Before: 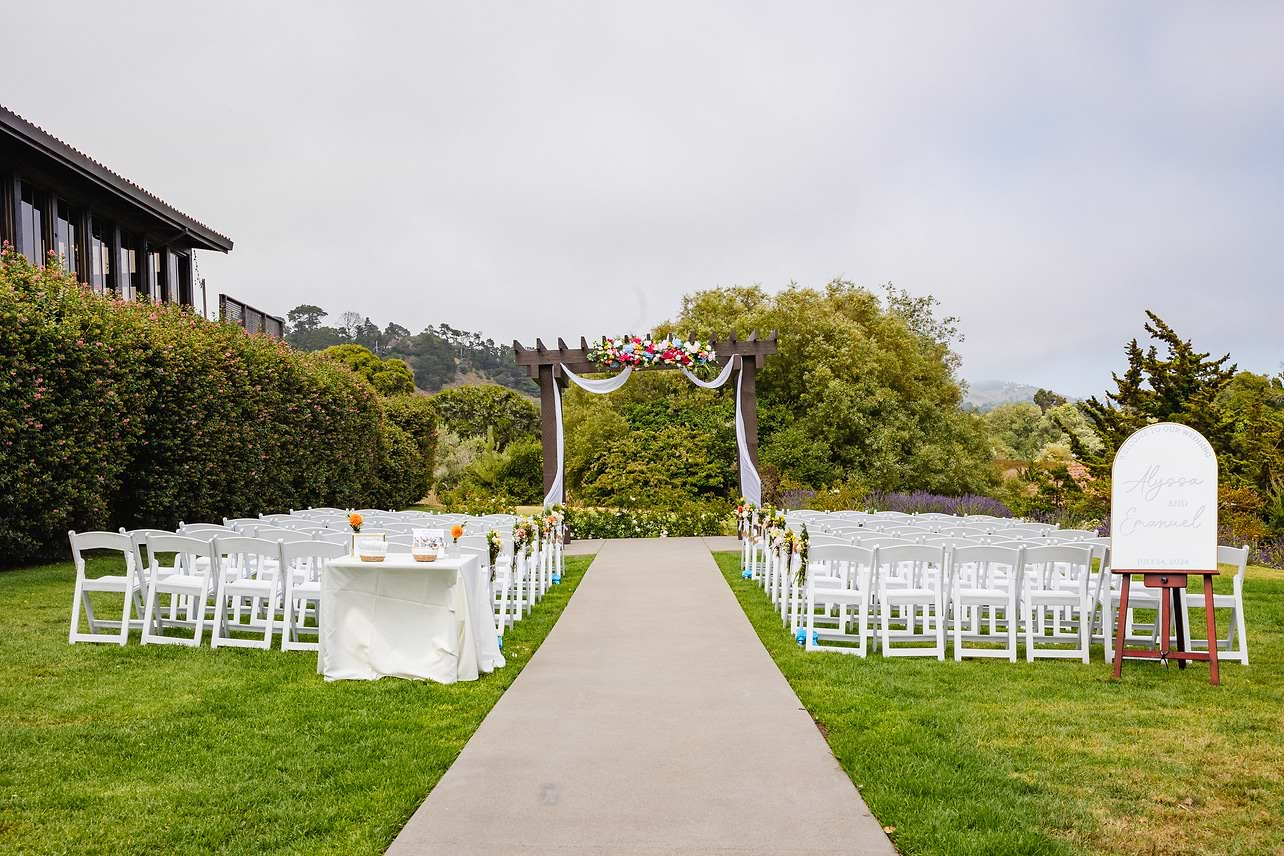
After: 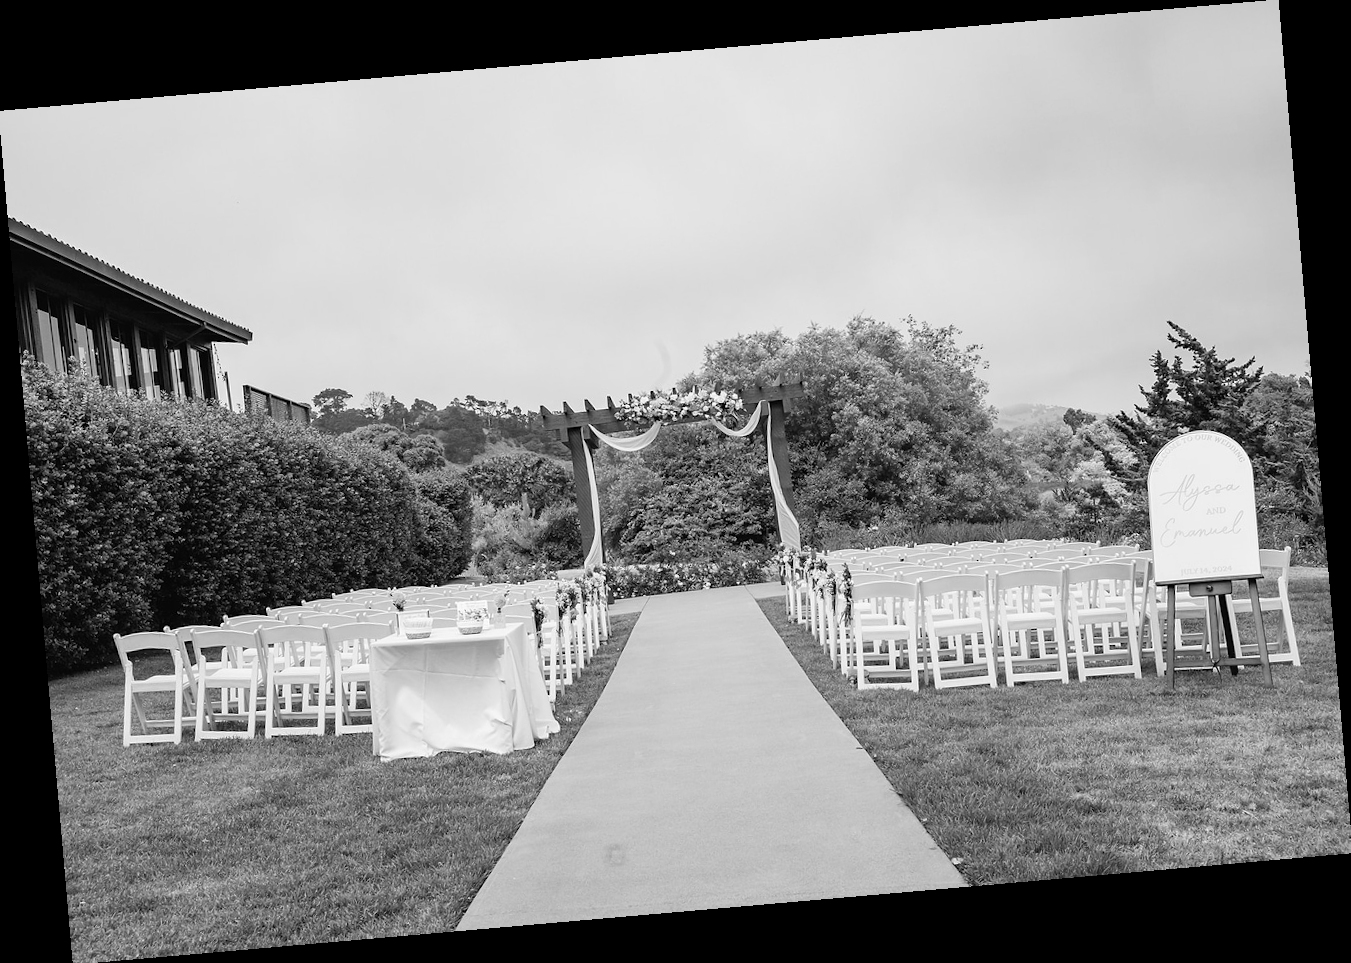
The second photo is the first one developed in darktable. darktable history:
rotate and perspective: rotation -4.98°, automatic cropping off
color calibration: output gray [0.714, 0.278, 0, 0], illuminant same as pipeline (D50), adaptation none (bypass)
crop and rotate: left 0.126%
